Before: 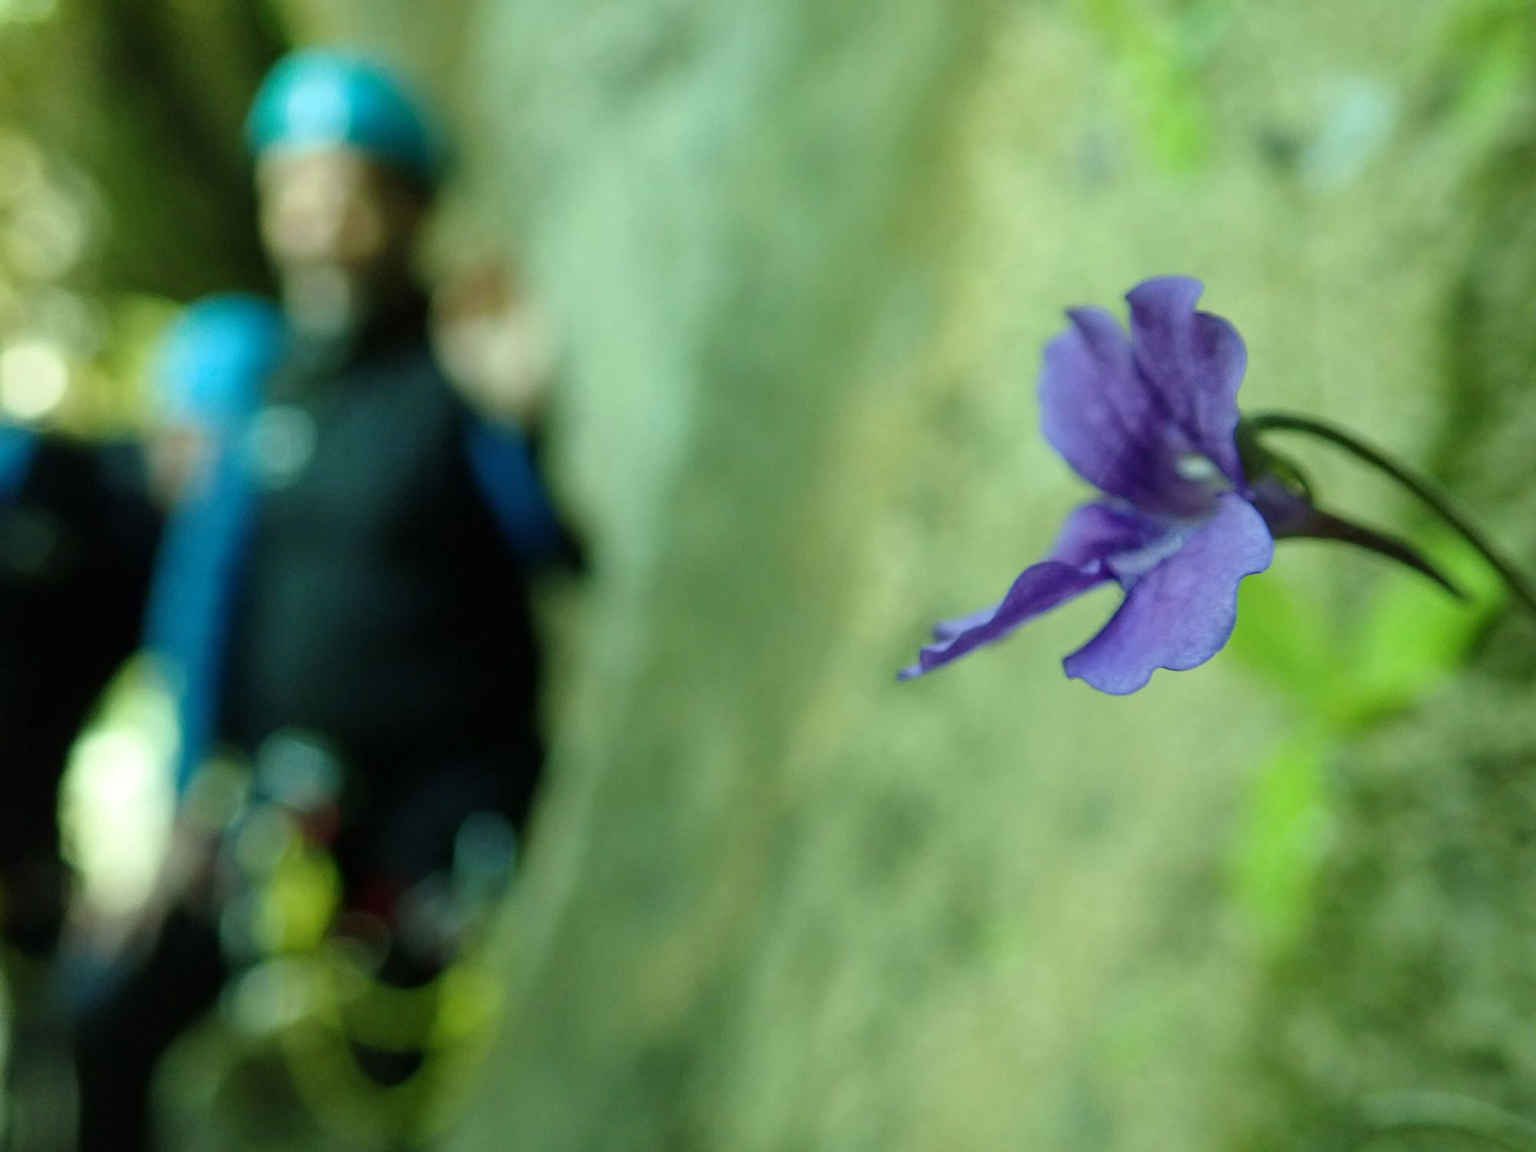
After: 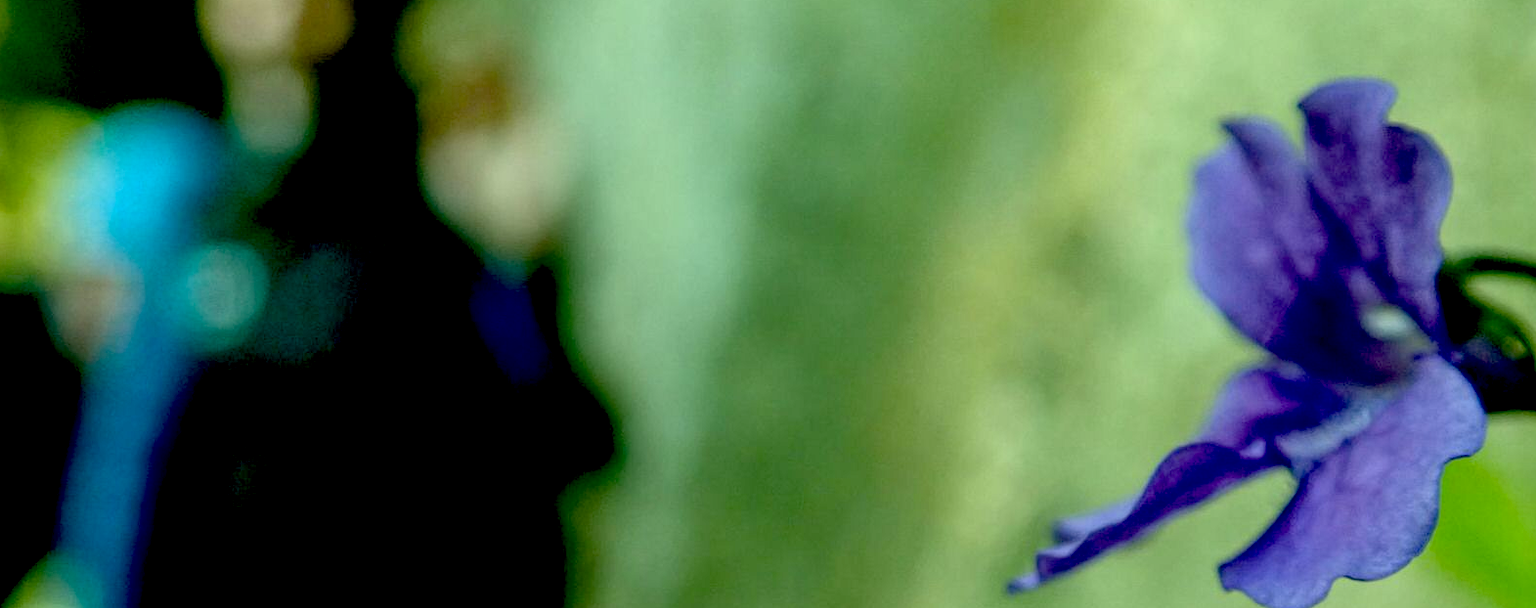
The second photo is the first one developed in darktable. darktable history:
tone equalizer: mask exposure compensation -0.5 EV
local contrast: on, module defaults
crop: left 6.921%, top 18.658%, right 14.494%, bottom 39.849%
exposure: black level correction 0.048, exposure 0.013 EV, compensate highlight preservation false
